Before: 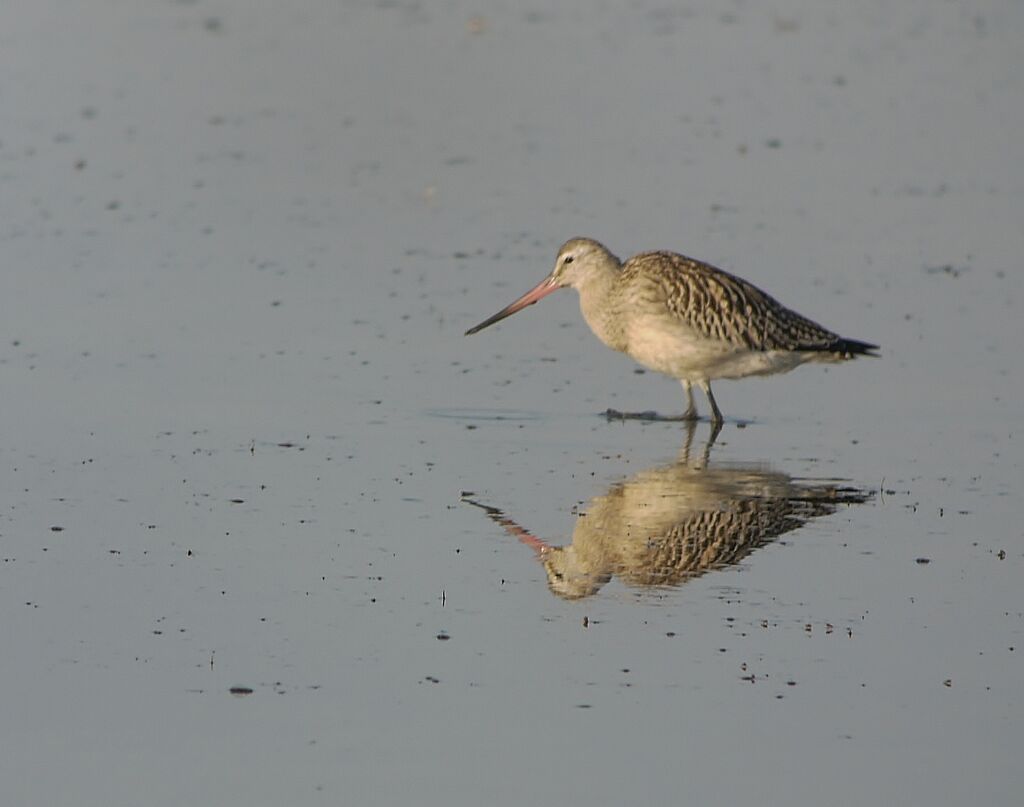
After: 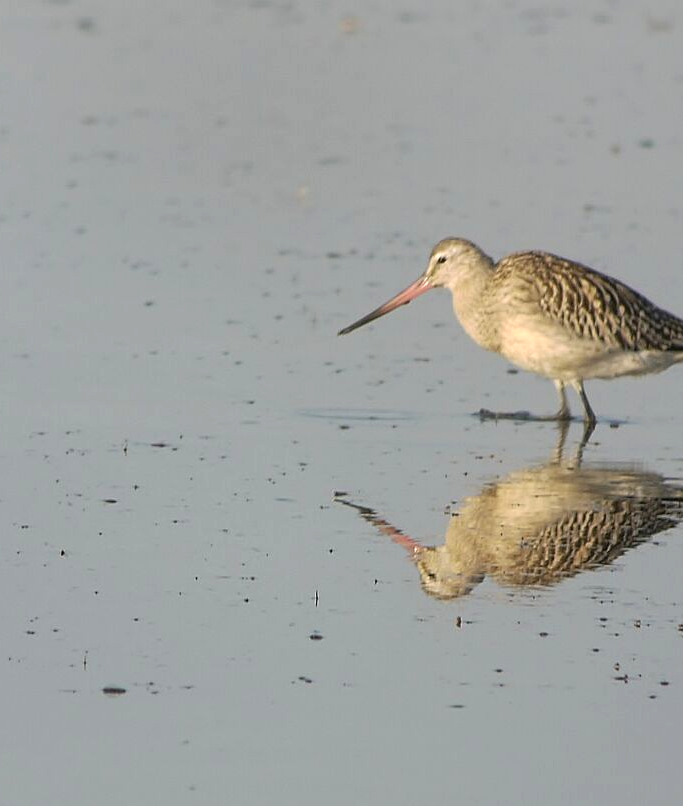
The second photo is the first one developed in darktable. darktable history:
crop and rotate: left 12.428%, right 20.854%
exposure: black level correction 0.001, exposure 0.5 EV, compensate exposure bias true, compensate highlight preservation false
